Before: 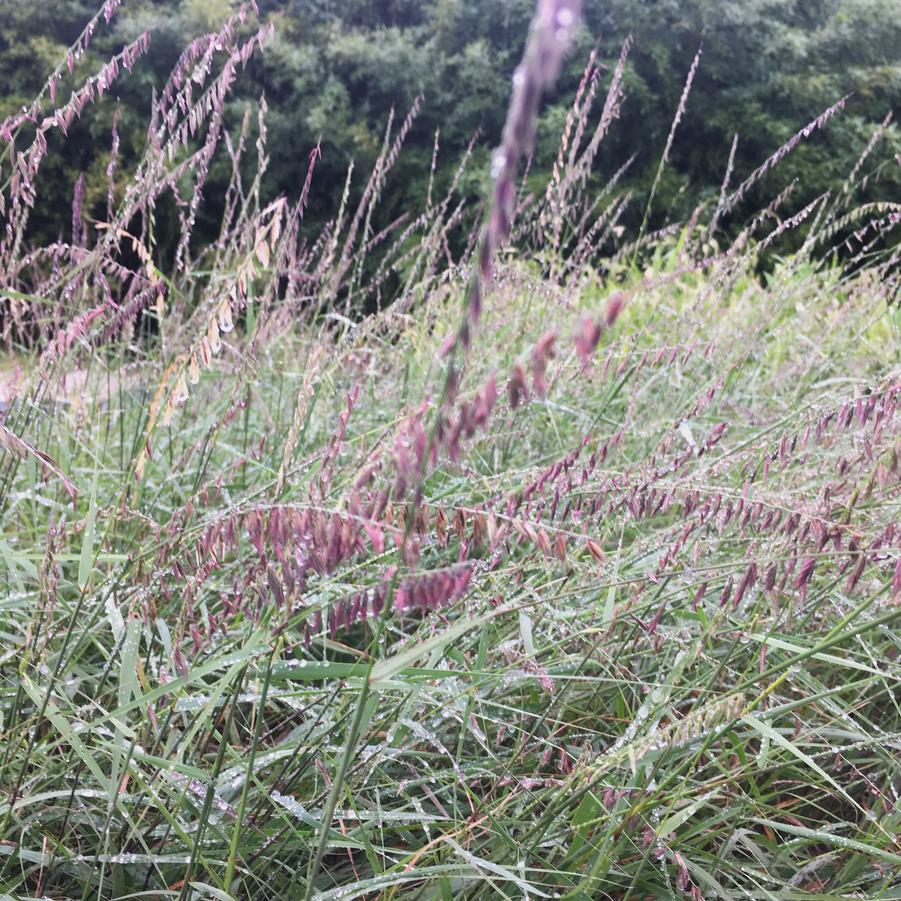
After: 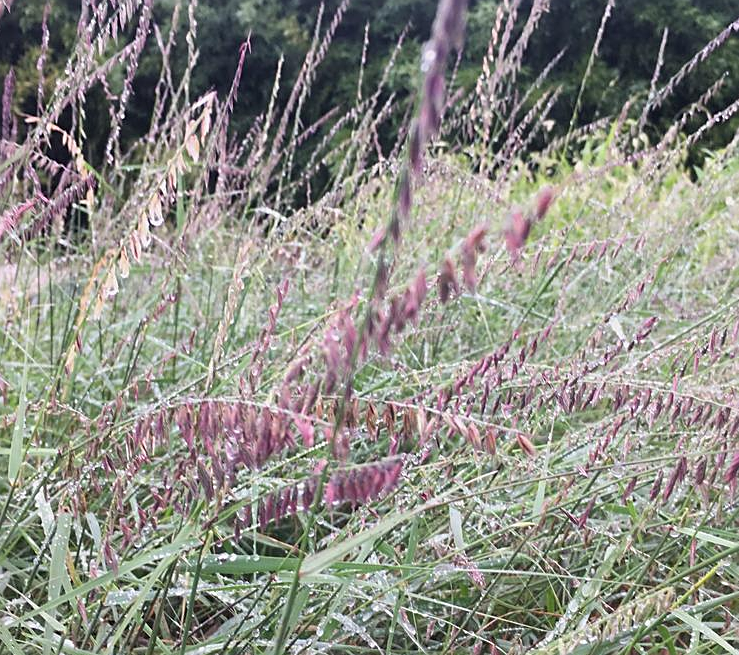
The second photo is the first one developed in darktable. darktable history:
sharpen: on, module defaults
crop: left 7.856%, top 11.836%, right 10.12%, bottom 15.387%
